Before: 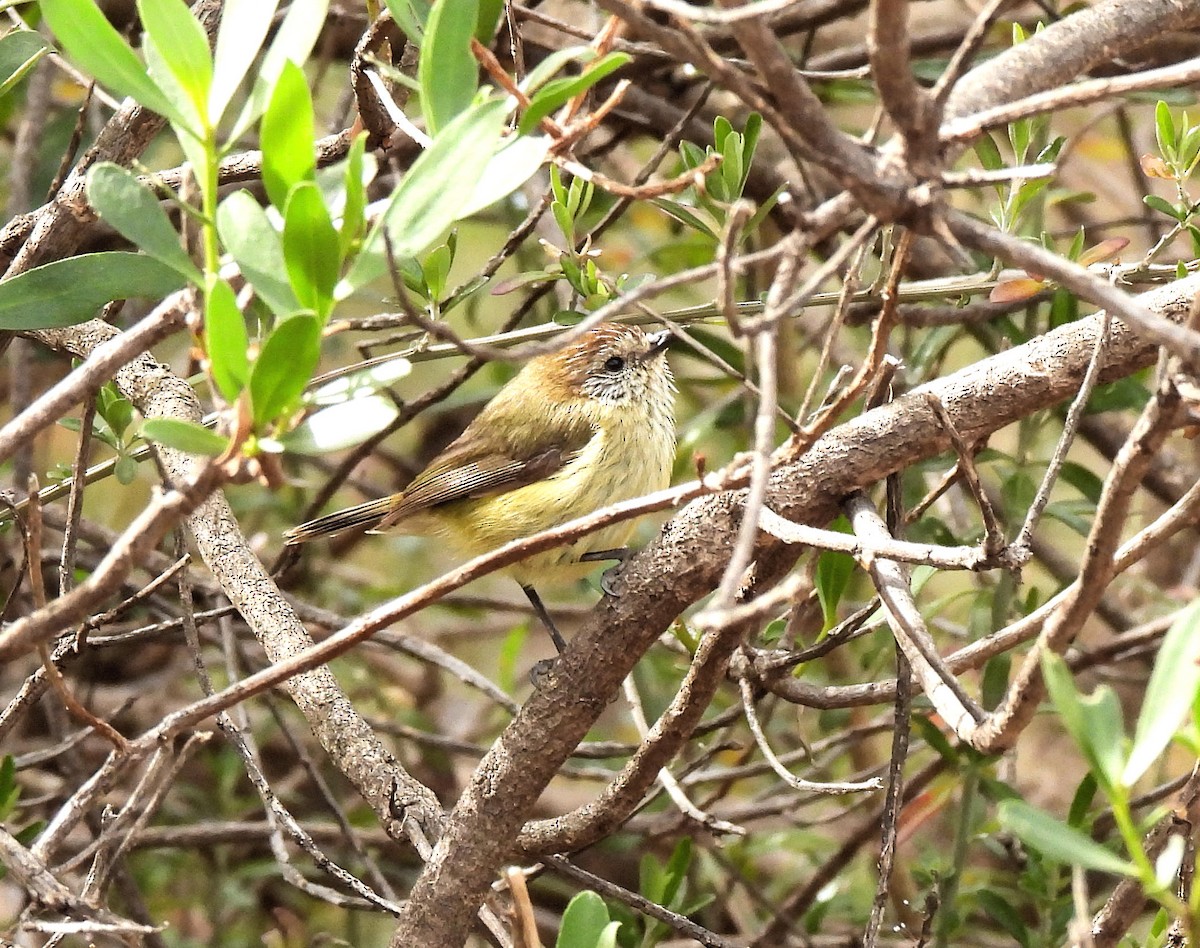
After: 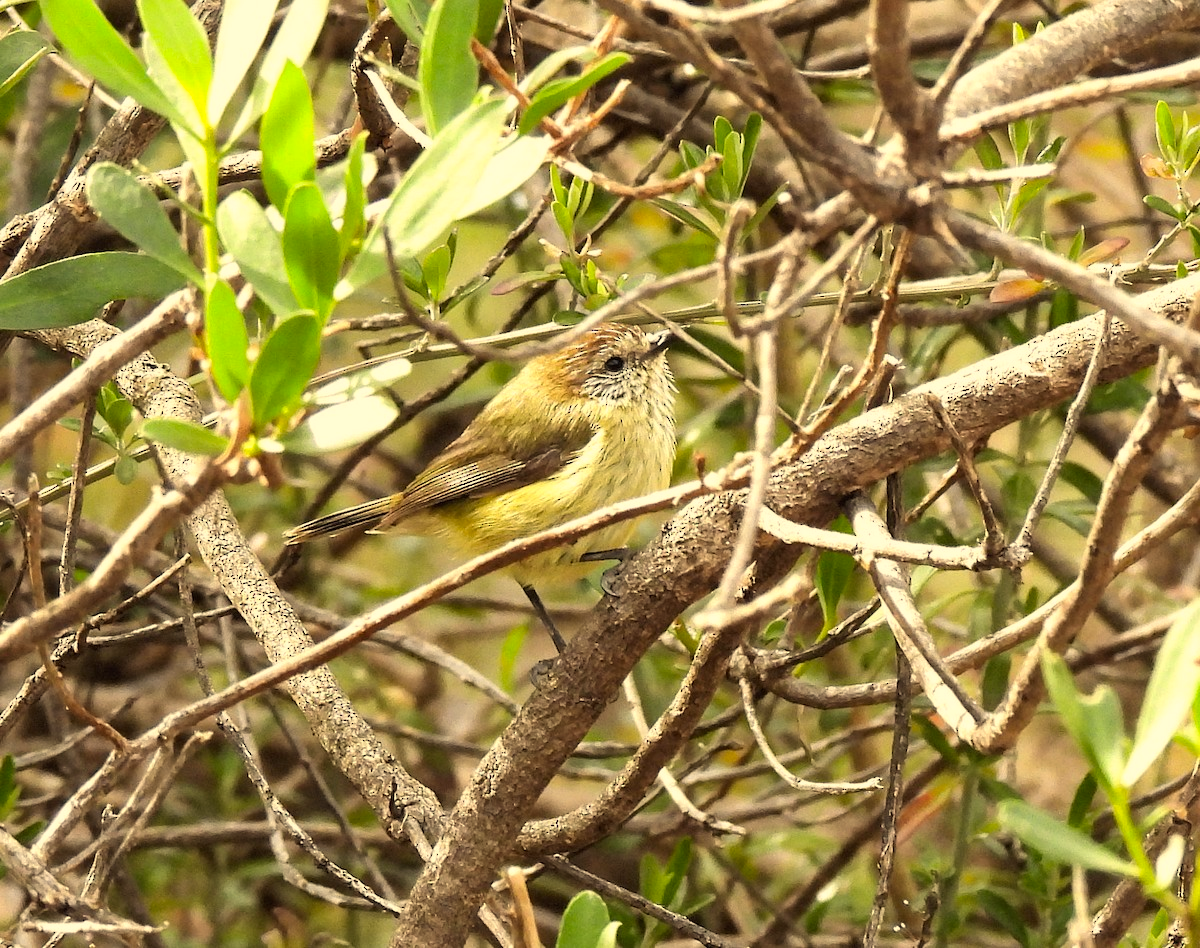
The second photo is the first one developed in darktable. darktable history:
color correction: highlights a* 2.38, highlights b* 22.62
